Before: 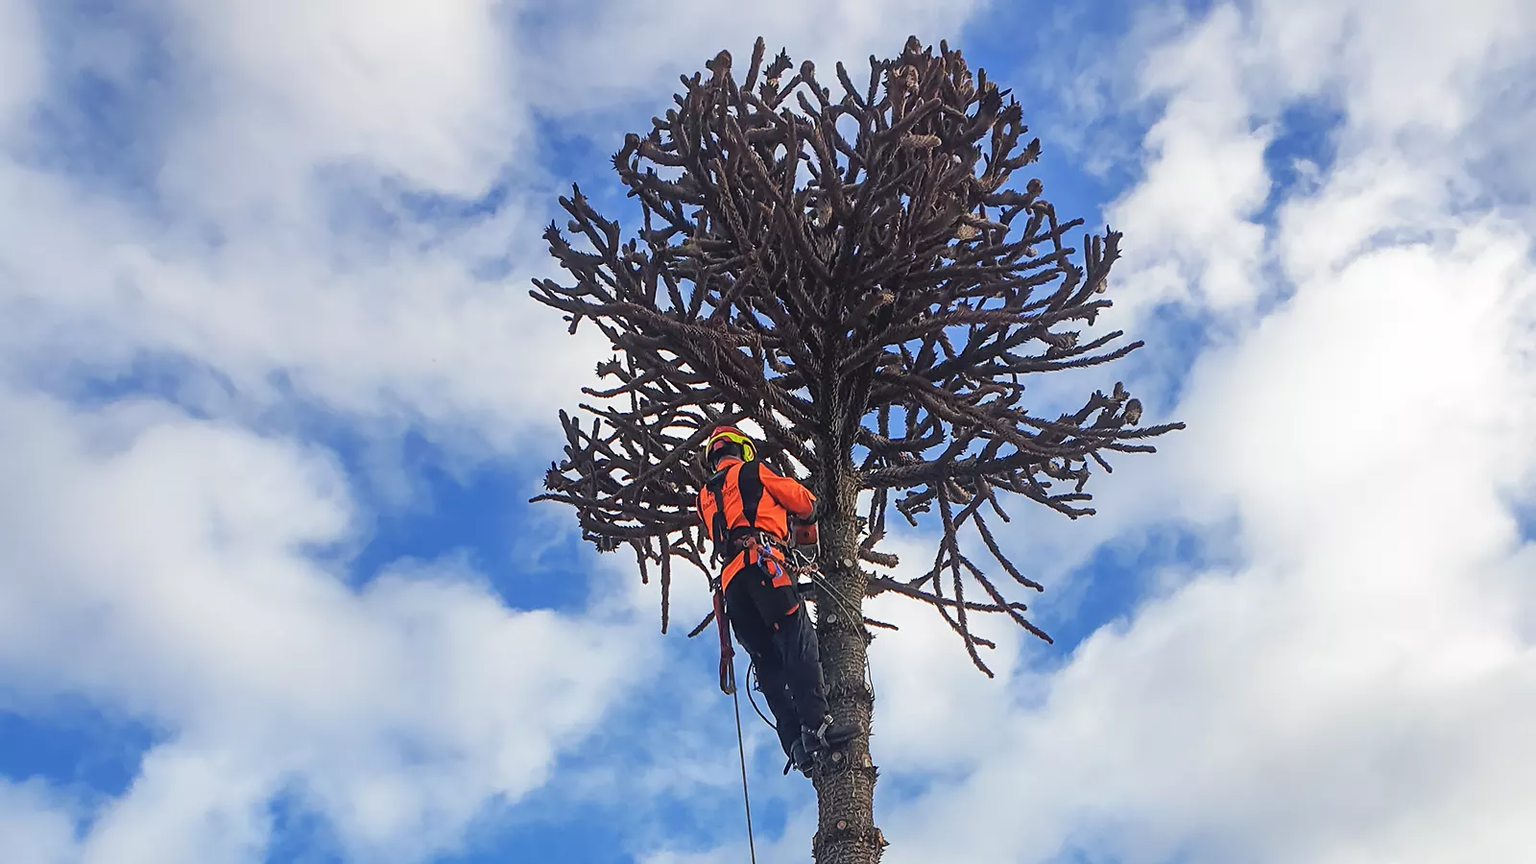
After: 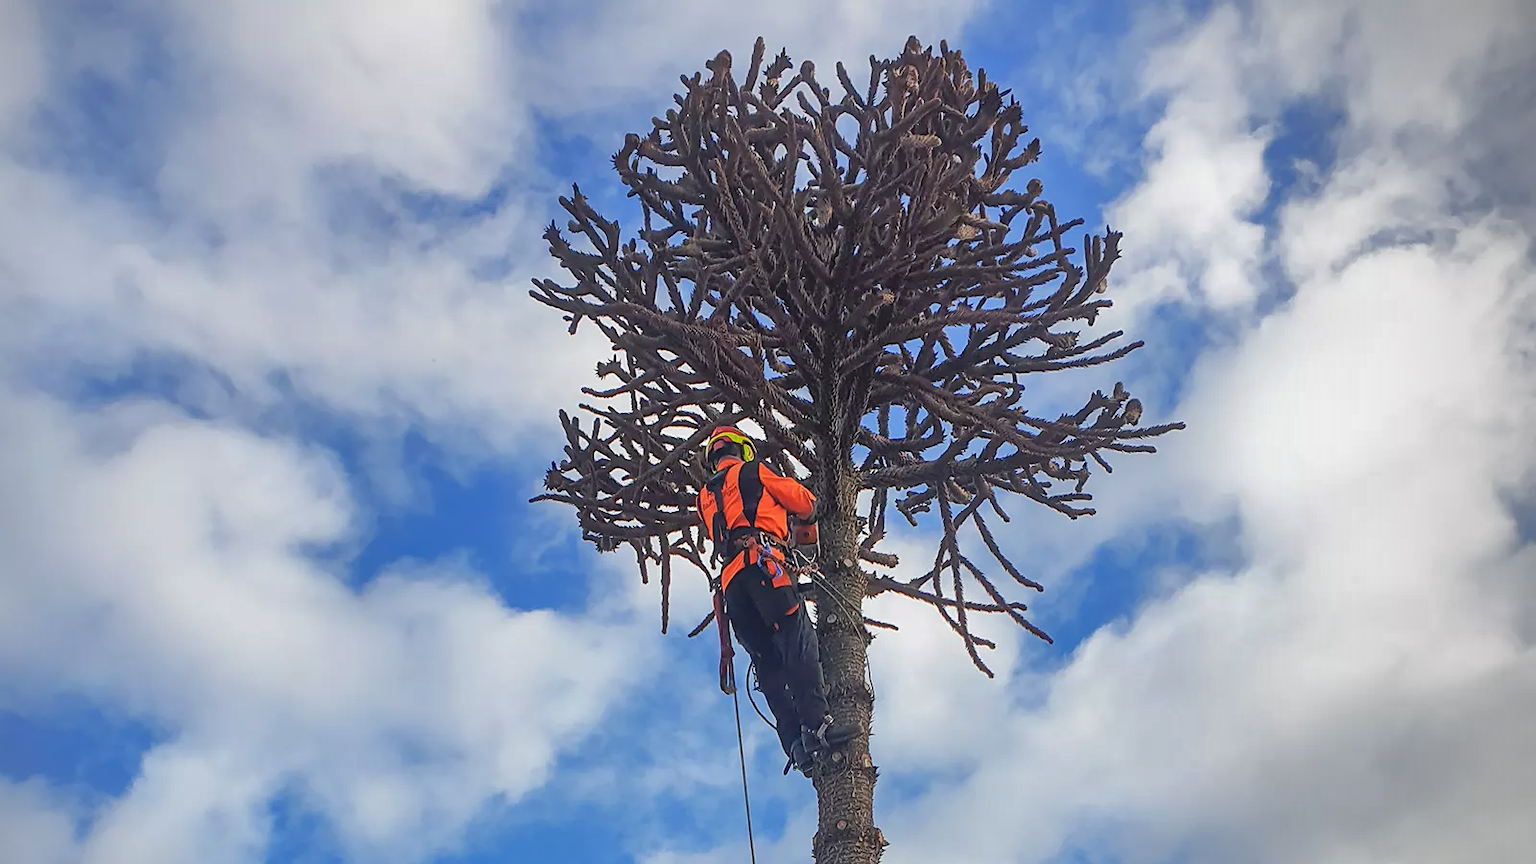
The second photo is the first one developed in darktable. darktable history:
vignetting: center (-0.15, 0.013)
shadows and highlights: on, module defaults
